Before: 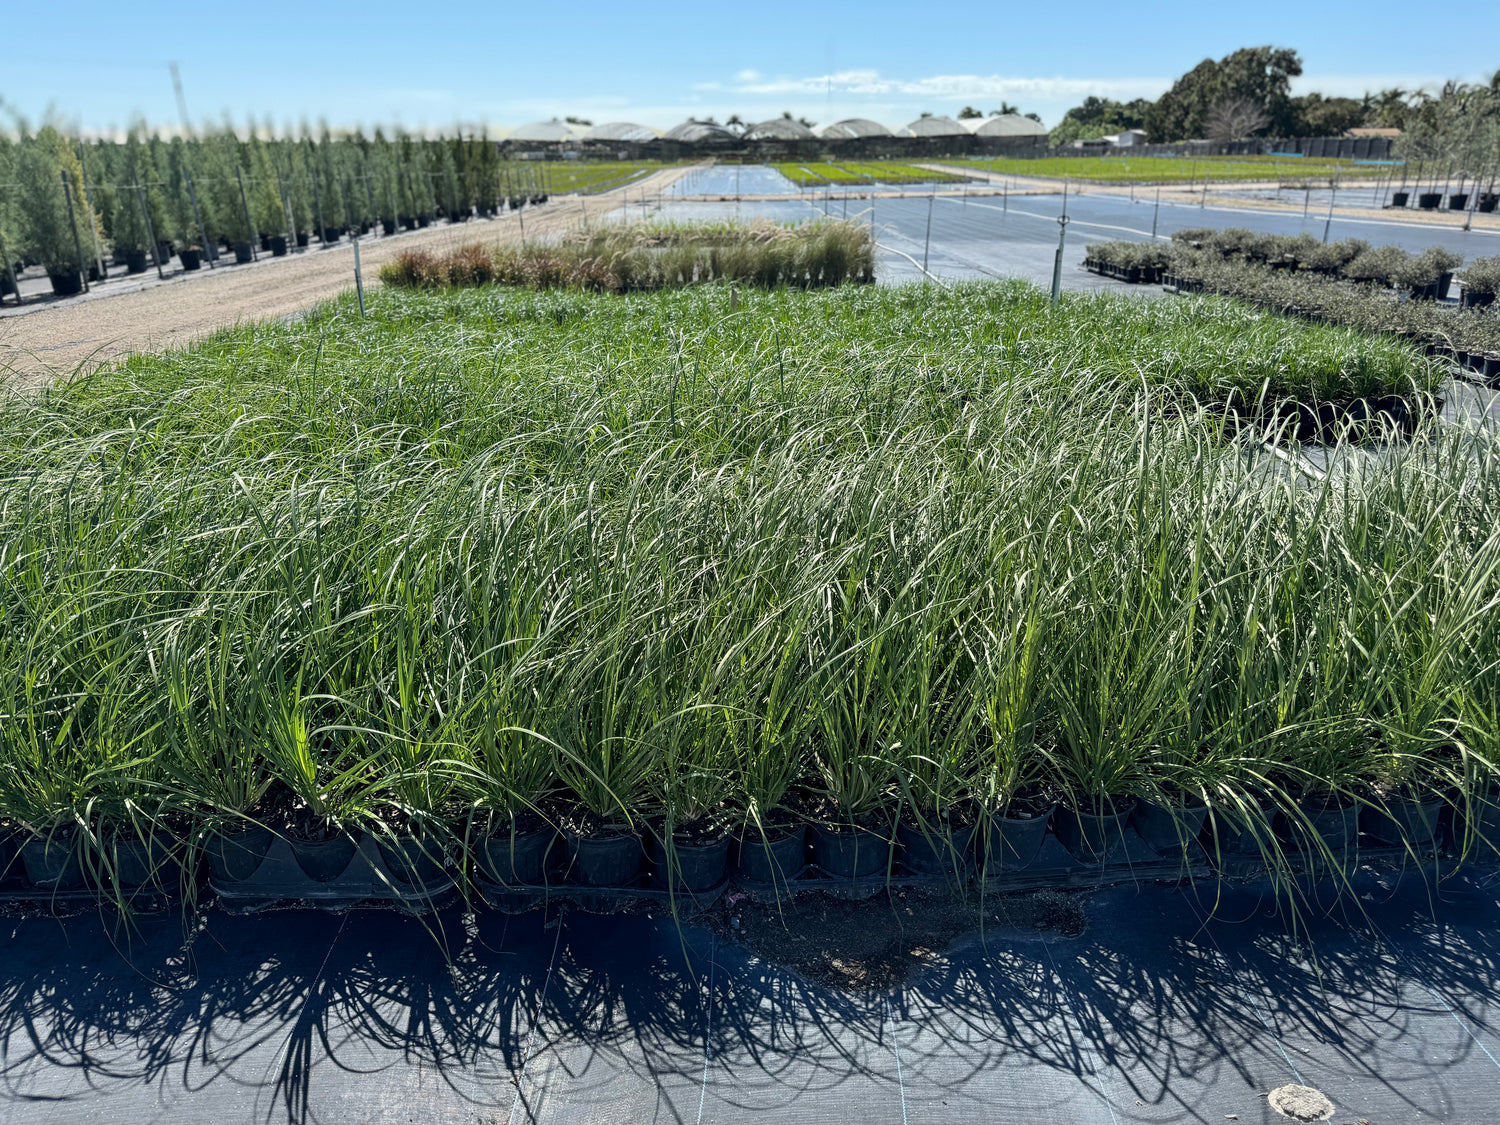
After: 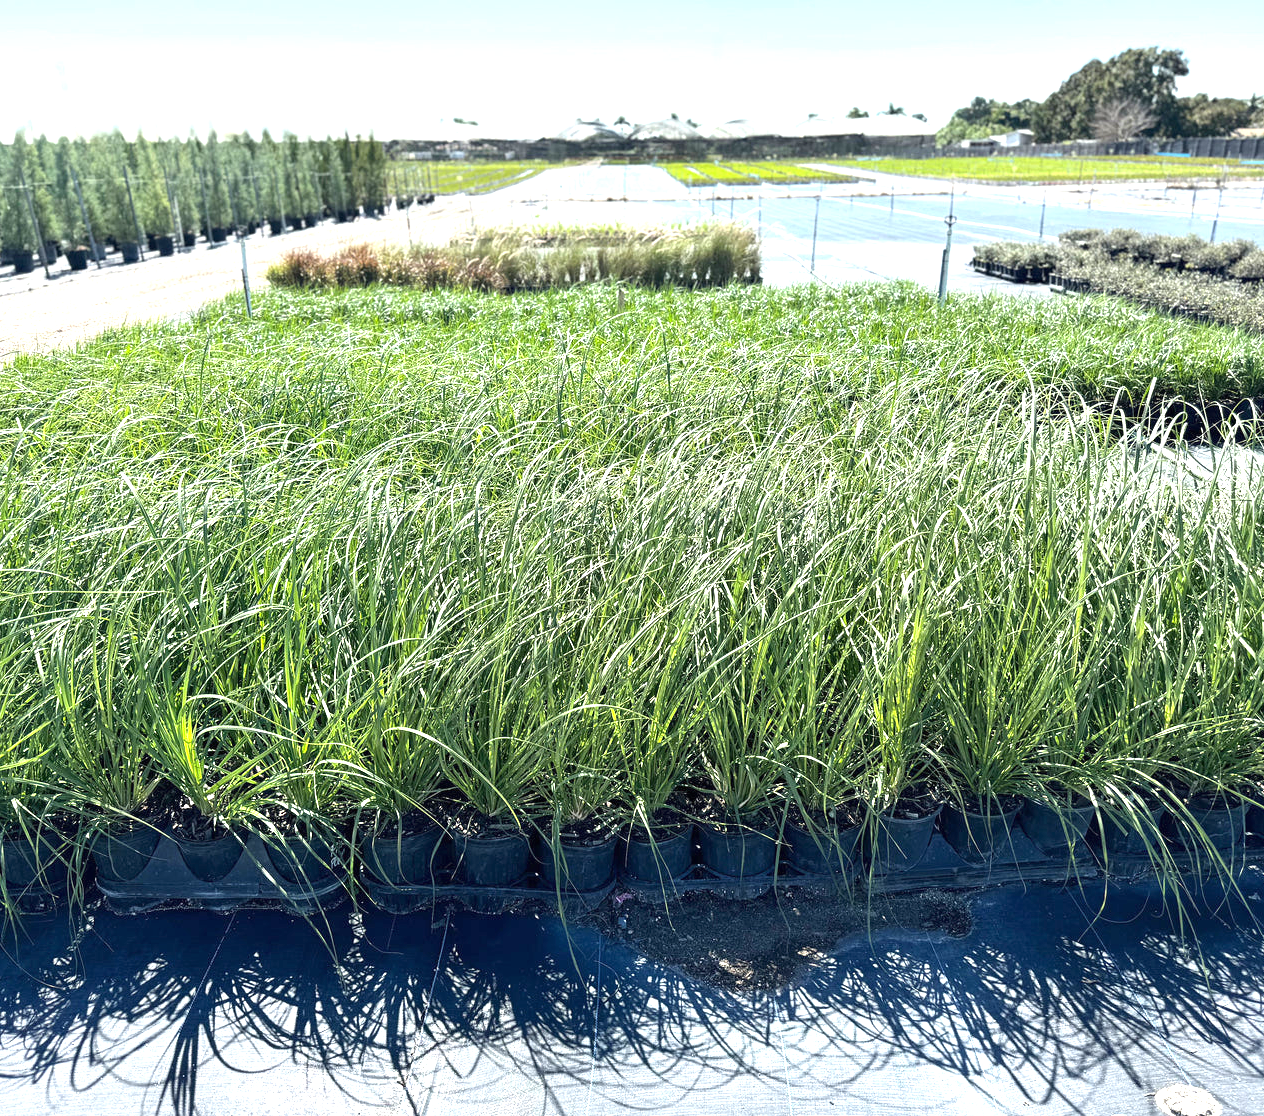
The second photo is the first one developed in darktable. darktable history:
crop: left 7.598%, right 7.873%
white balance: emerald 1
exposure: black level correction 0, exposure 1.45 EV, compensate exposure bias true, compensate highlight preservation false
